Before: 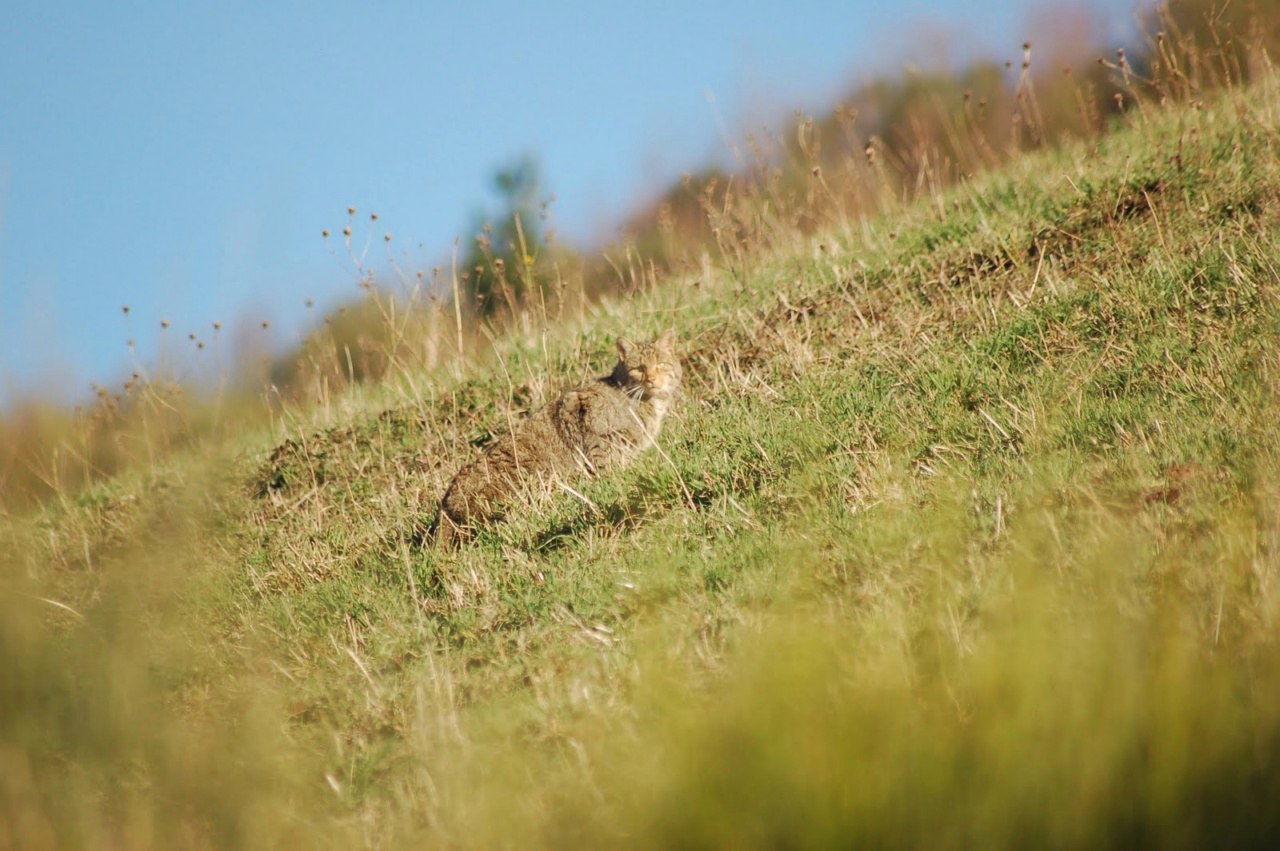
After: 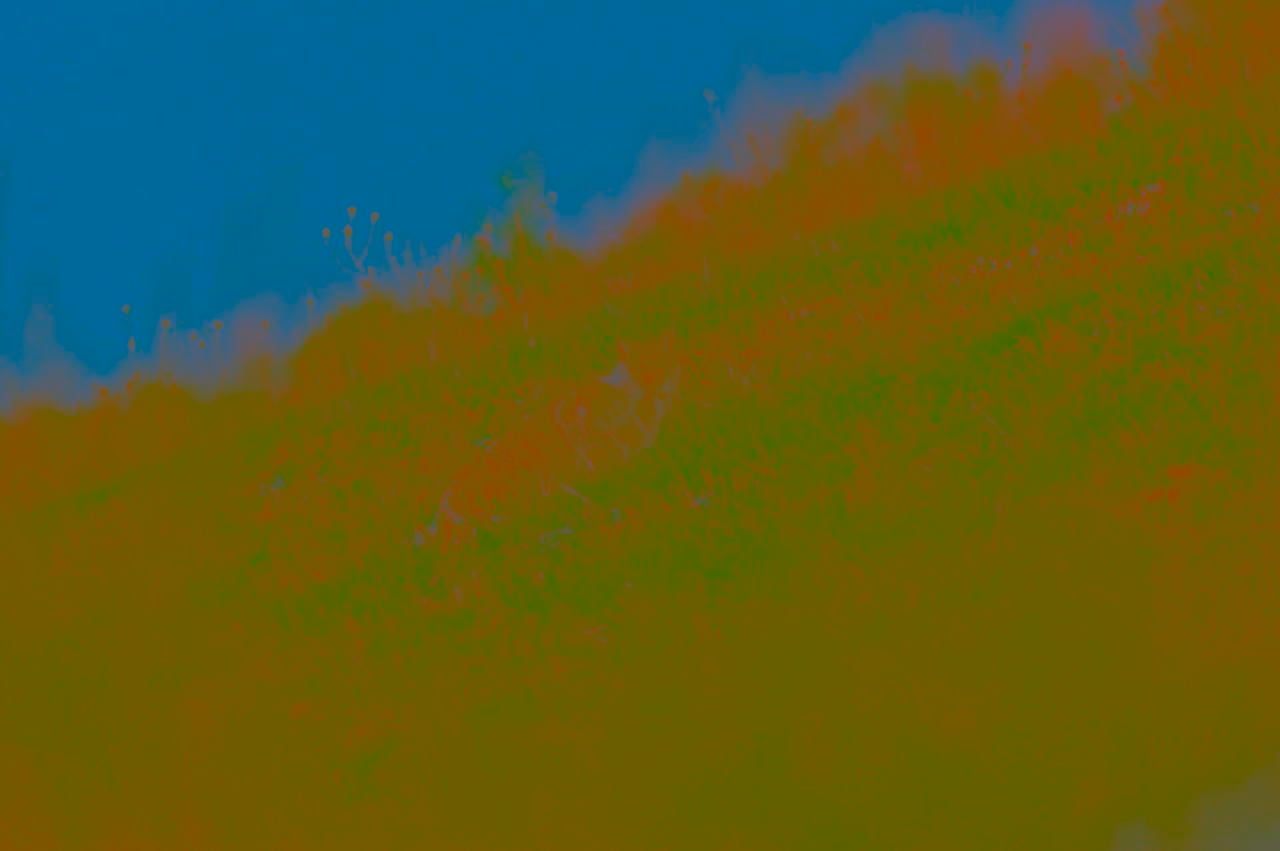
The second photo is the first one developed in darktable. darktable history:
contrast brightness saturation: contrast -0.987, brightness -0.168, saturation 0.755
tone equalizer: edges refinement/feathering 500, mask exposure compensation -1.57 EV, preserve details no
